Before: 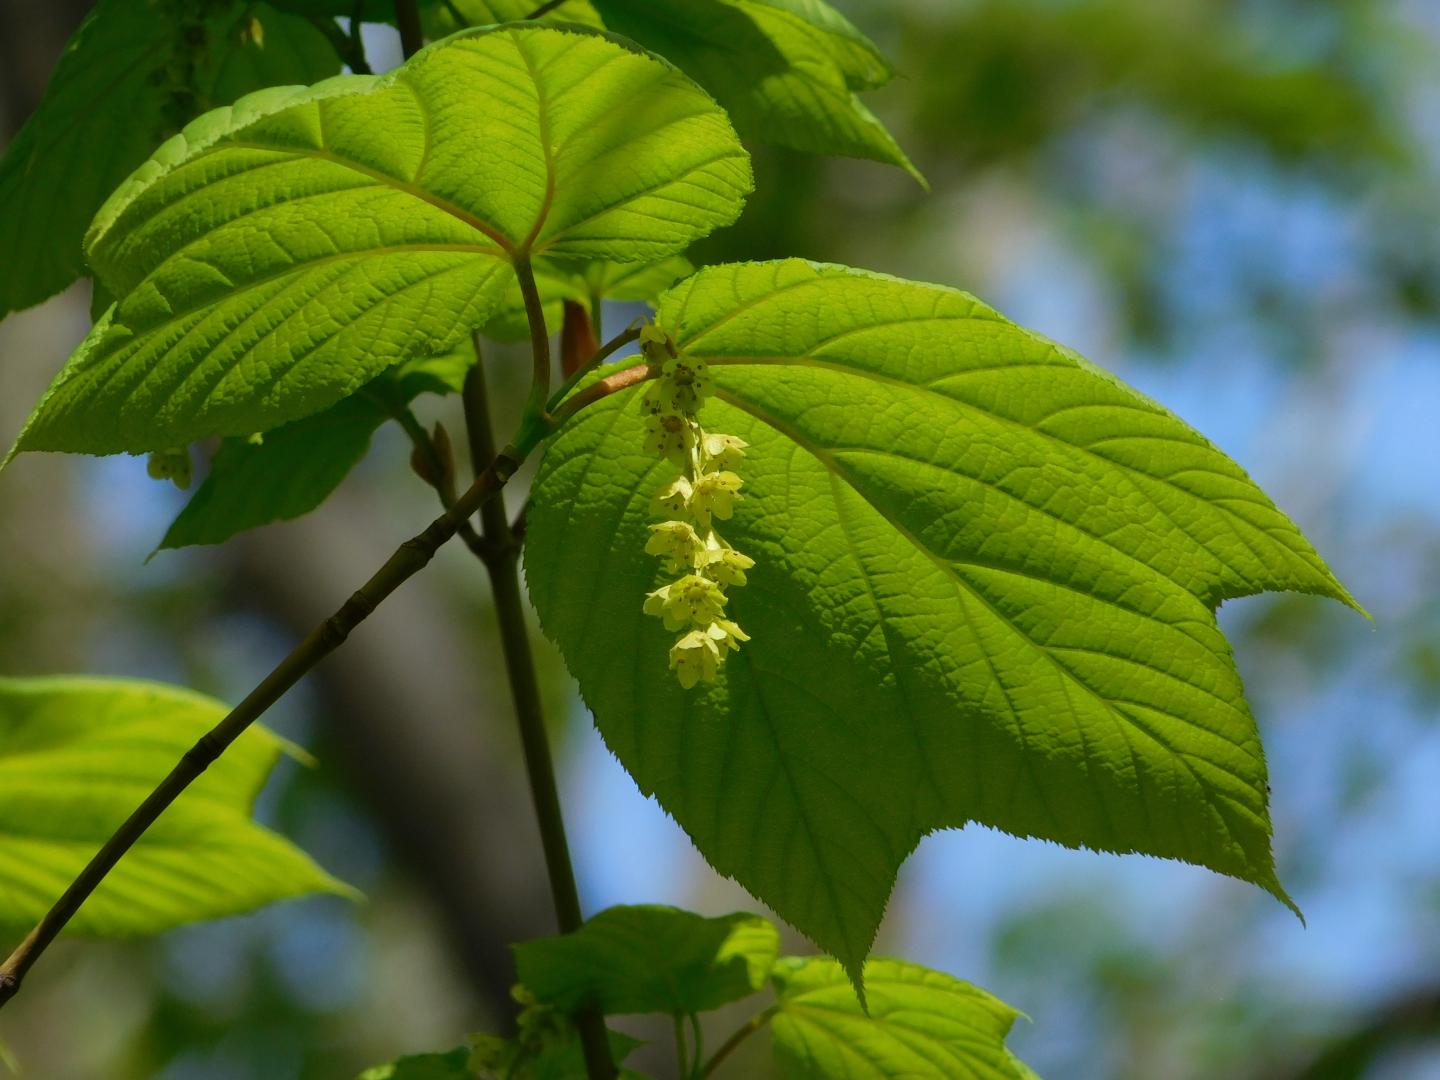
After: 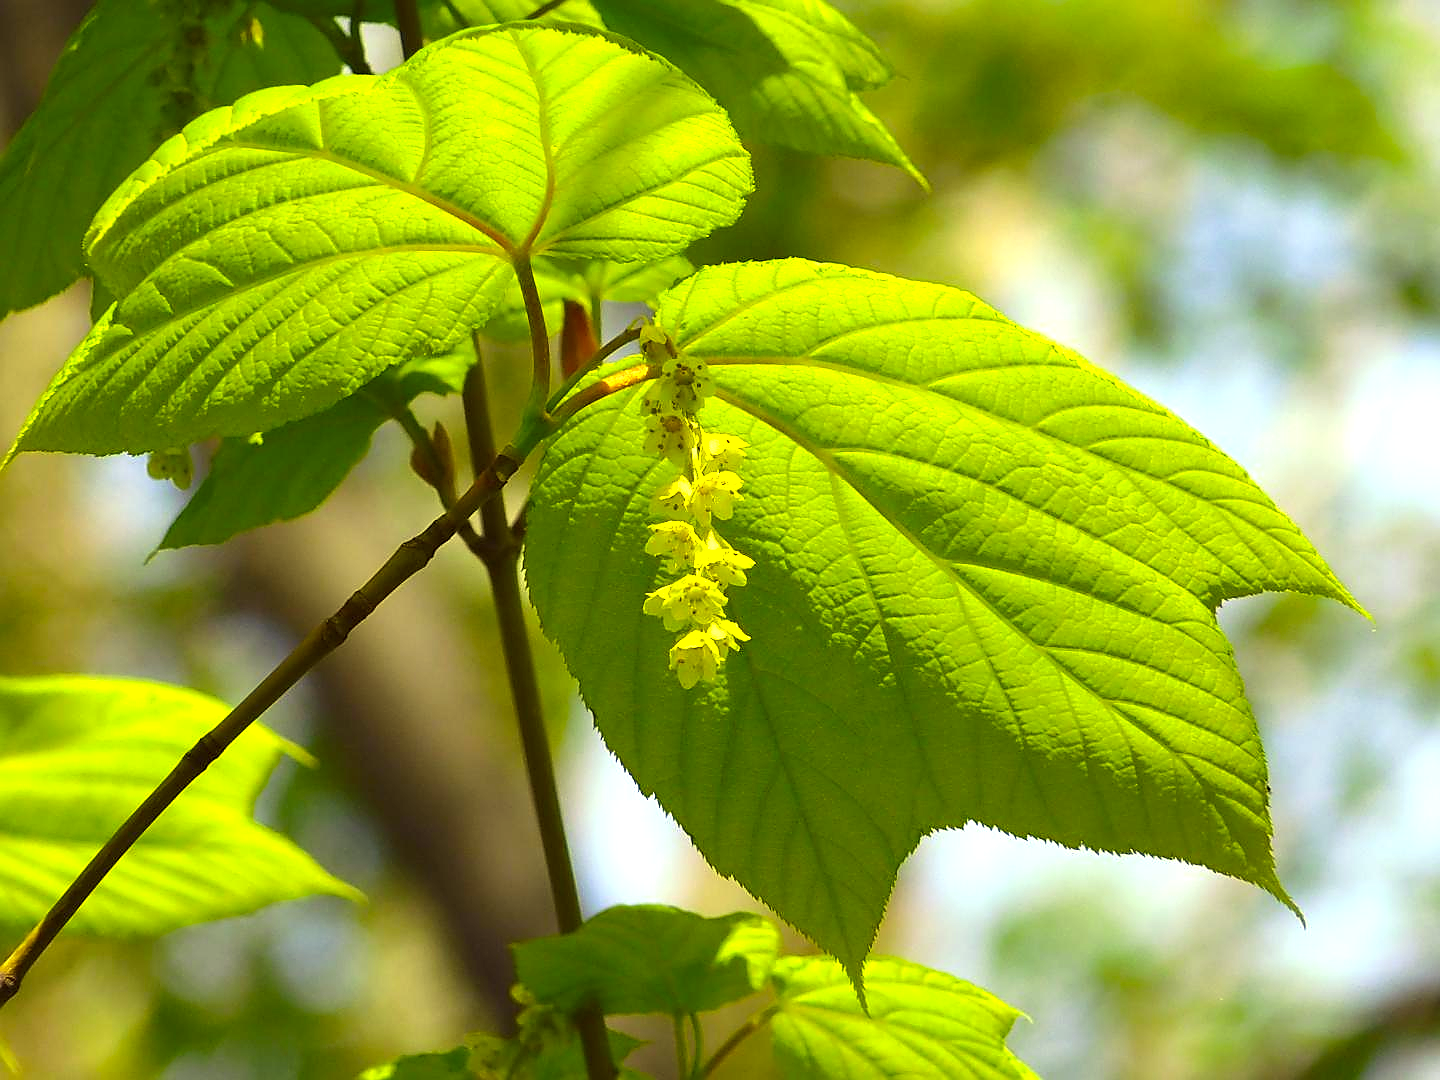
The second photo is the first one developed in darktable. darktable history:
exposure: black level correction 0, exposure 1.391 EV, compensate highlight preservation false
color correction: highlights a* -0.566, highlights b* 39.92, shadows a* 9.67, shadows b* -0.718
sharpen: radius 1.359, amount 1.235, threshold 0.748
